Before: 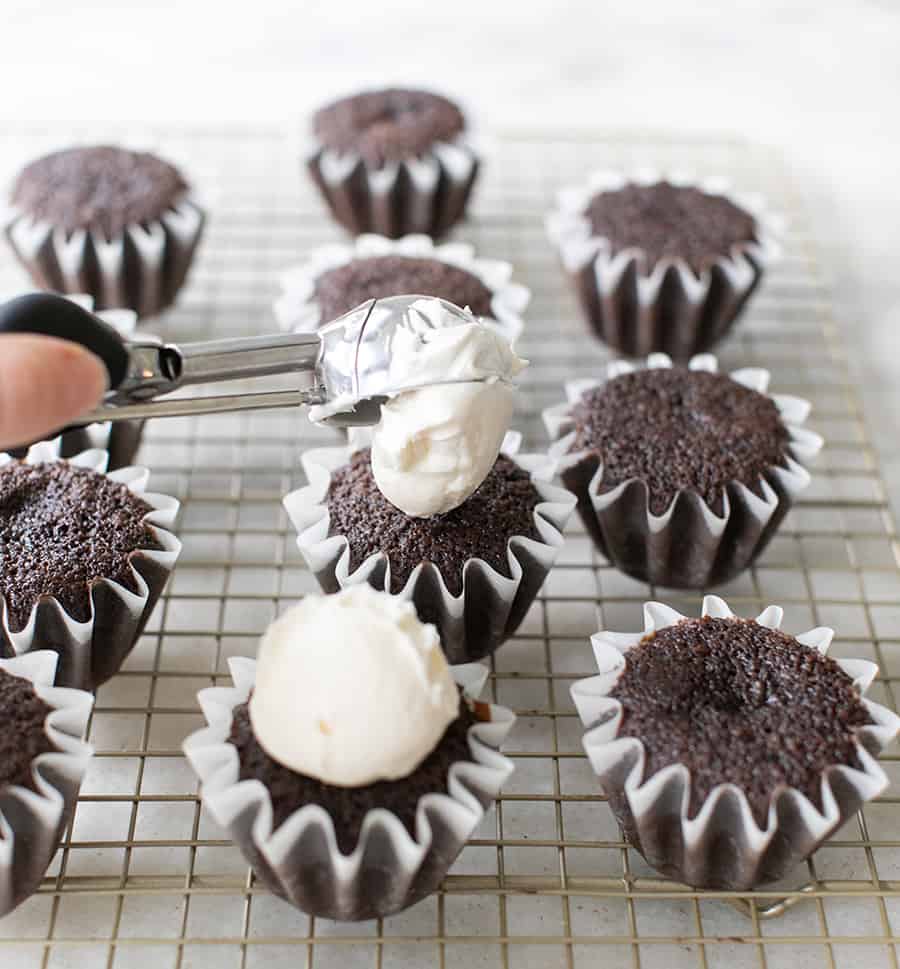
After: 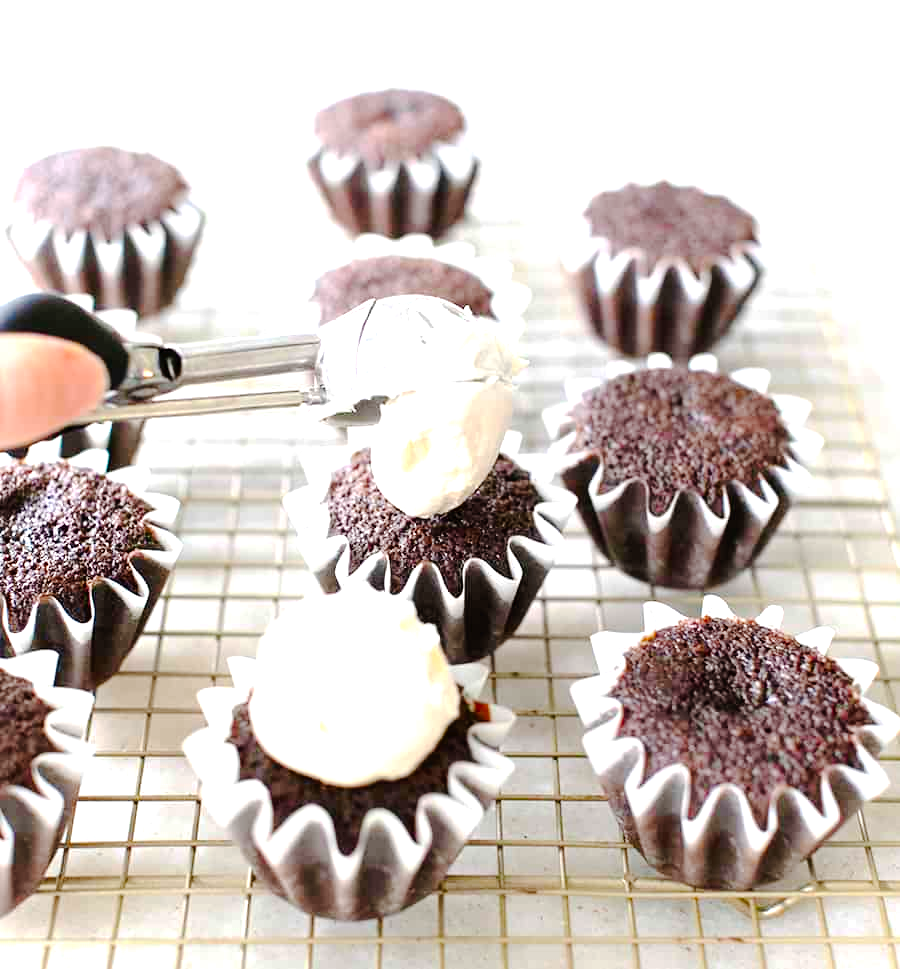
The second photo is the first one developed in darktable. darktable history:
color correction: highlights b* 0.059, saturation 1.33
exposure: black level correction 0.001, exposure 1.037 EV, compensate highlight preservation false
tone curve: curves: ch0 [(0, 0) (0.003, 0.019) (0.011, 0.02) (0.025, 0.019) (0.044, 0.027) (0.069, 0.038) (0.1, 0.056) (0.136, 0.089) (0.177, 0.137) (0.224, 0.187) (0.277, 0.259) (0.335, 0.343) (0.399, 0.437) (0.468, 0.532) (0.543, 0.613) (0.623, 0.685) (0.709, 0.752) (0.801, 0.822) (0.898, 0.9) (1, 1)], preserve colors none
